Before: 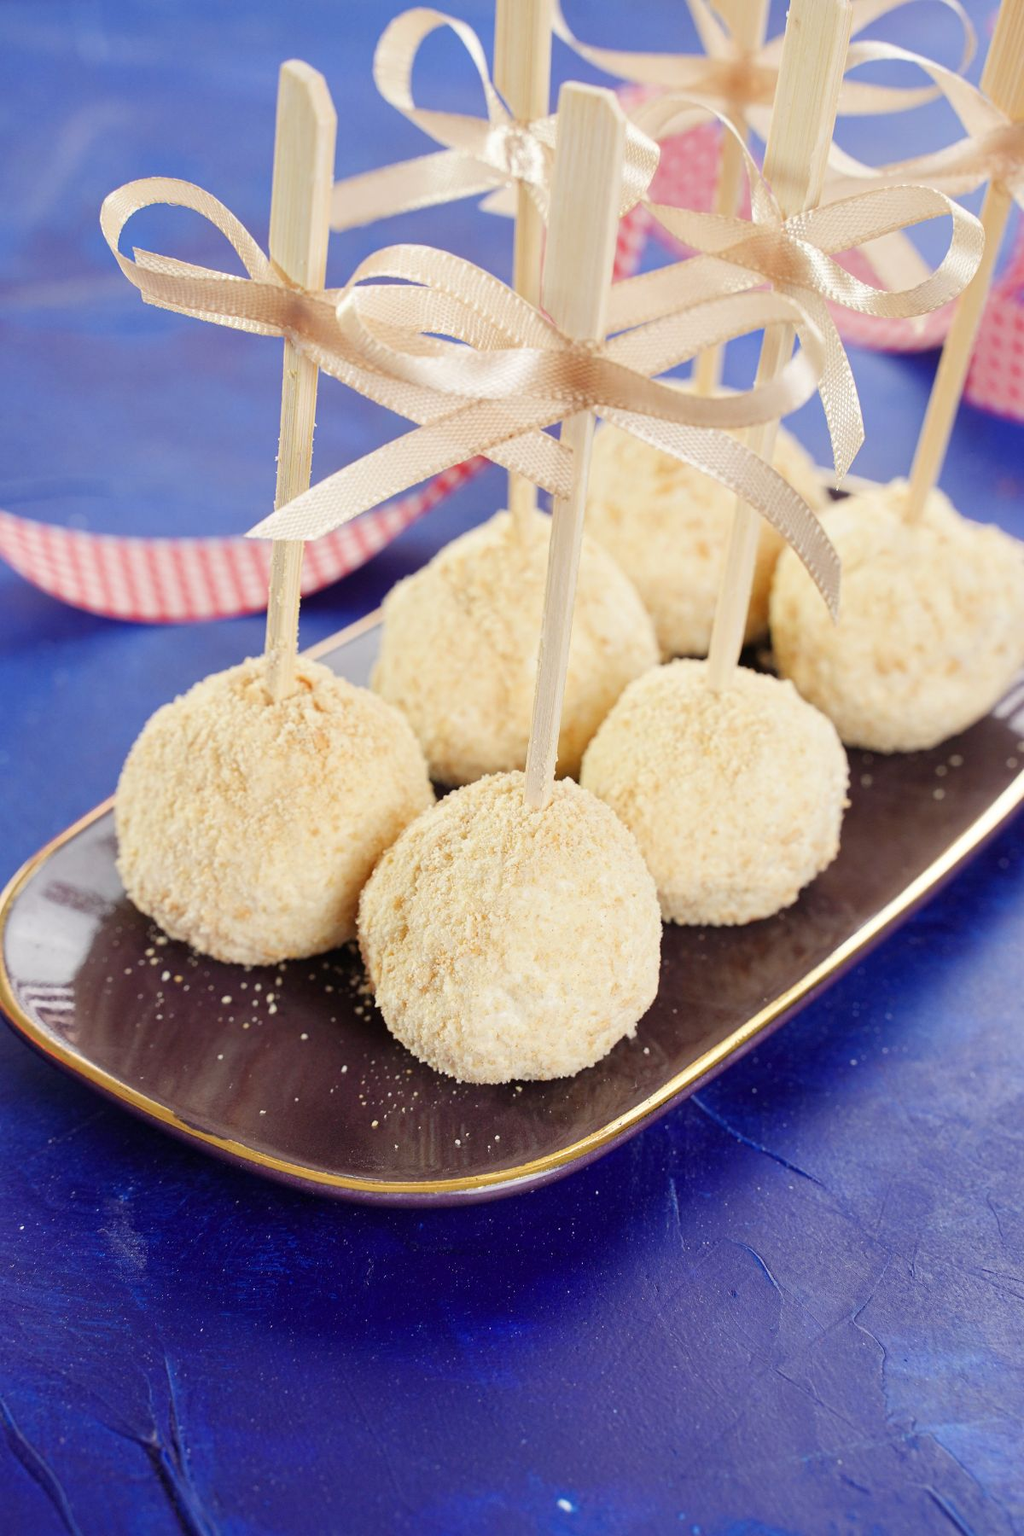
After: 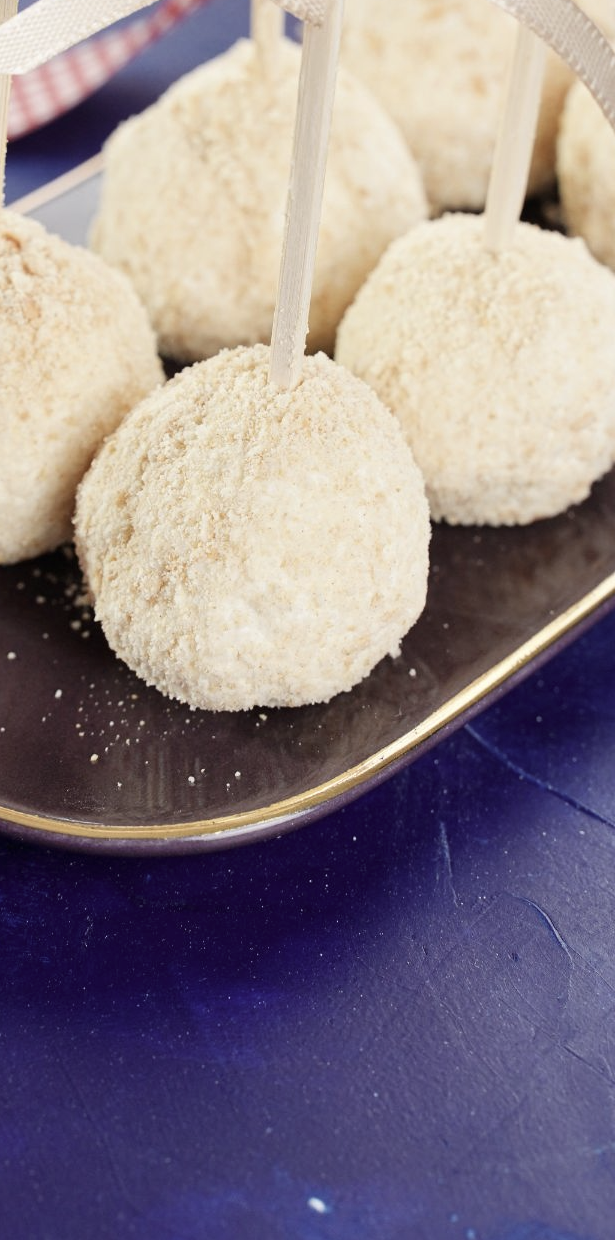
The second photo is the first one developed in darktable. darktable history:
crop and rotate: left 28.81%, top 31.09%, right 19.864%
contrast brightness saturation: contrast 0.095, saturation -0.368
